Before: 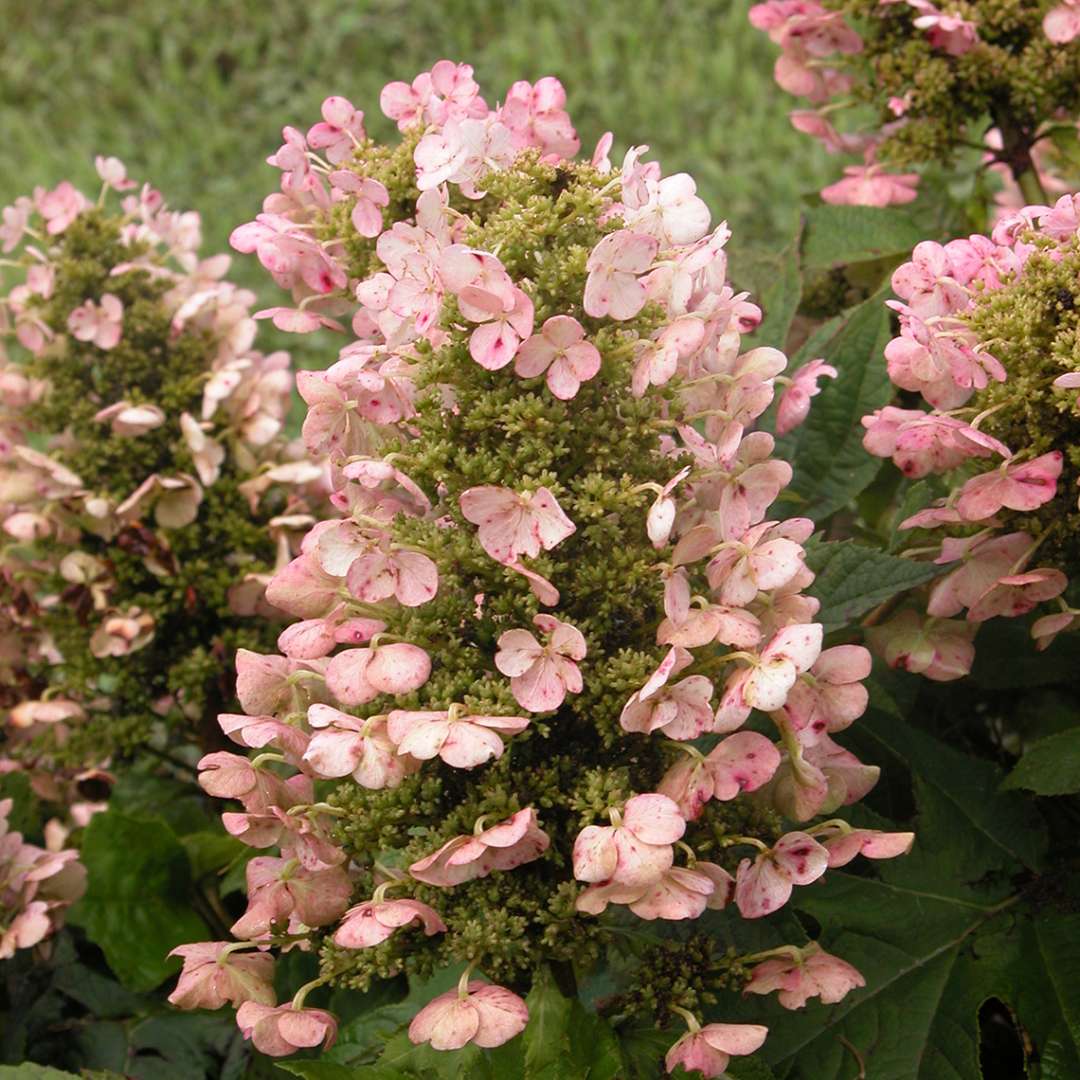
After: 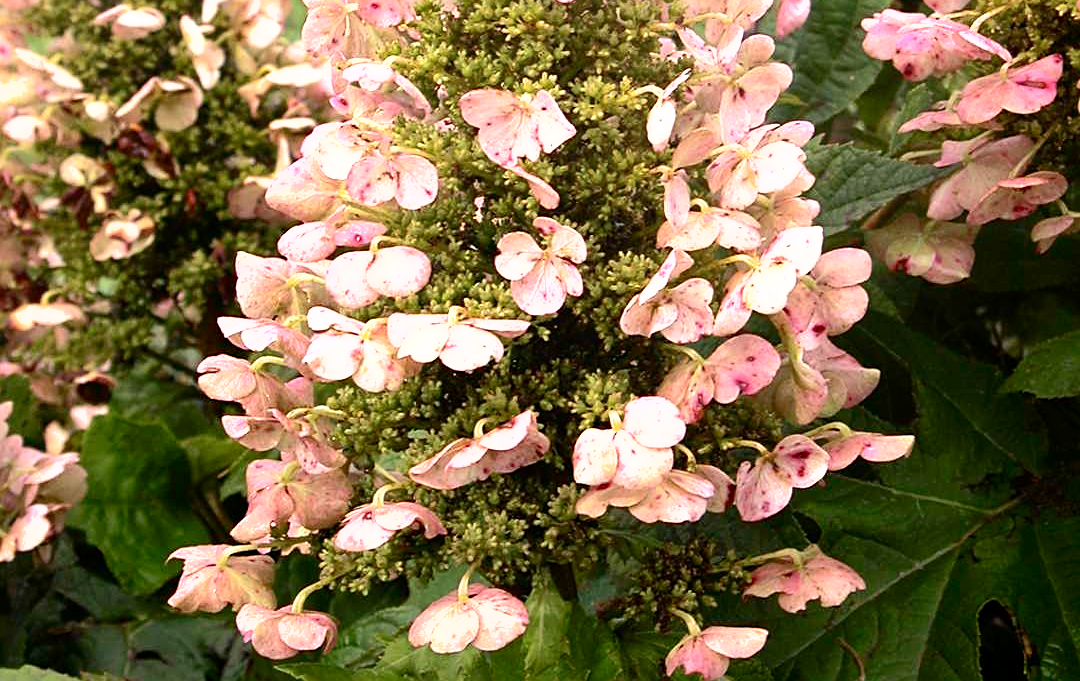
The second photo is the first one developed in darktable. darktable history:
tone equalizer: -8 EV -0.407 EV, -7 EV -0.357 EV, -6 EV -0.364 EV, -5 EV -0.23 EV, -3 EV 0.253 EV, -2 EV 0.328 EV, -1 EV 0.377 EV, +0 EV 0.443 EV
exposure: black level correction 0.001, exposure 0.499 EV, compensate exposure bias true, compensate highlight preservation false
crop and rotate: top 36.859%
shadows and highlights: on, module defaults
contrast brightness saturation: contrast 0.285
sharpen: on, module defaults
